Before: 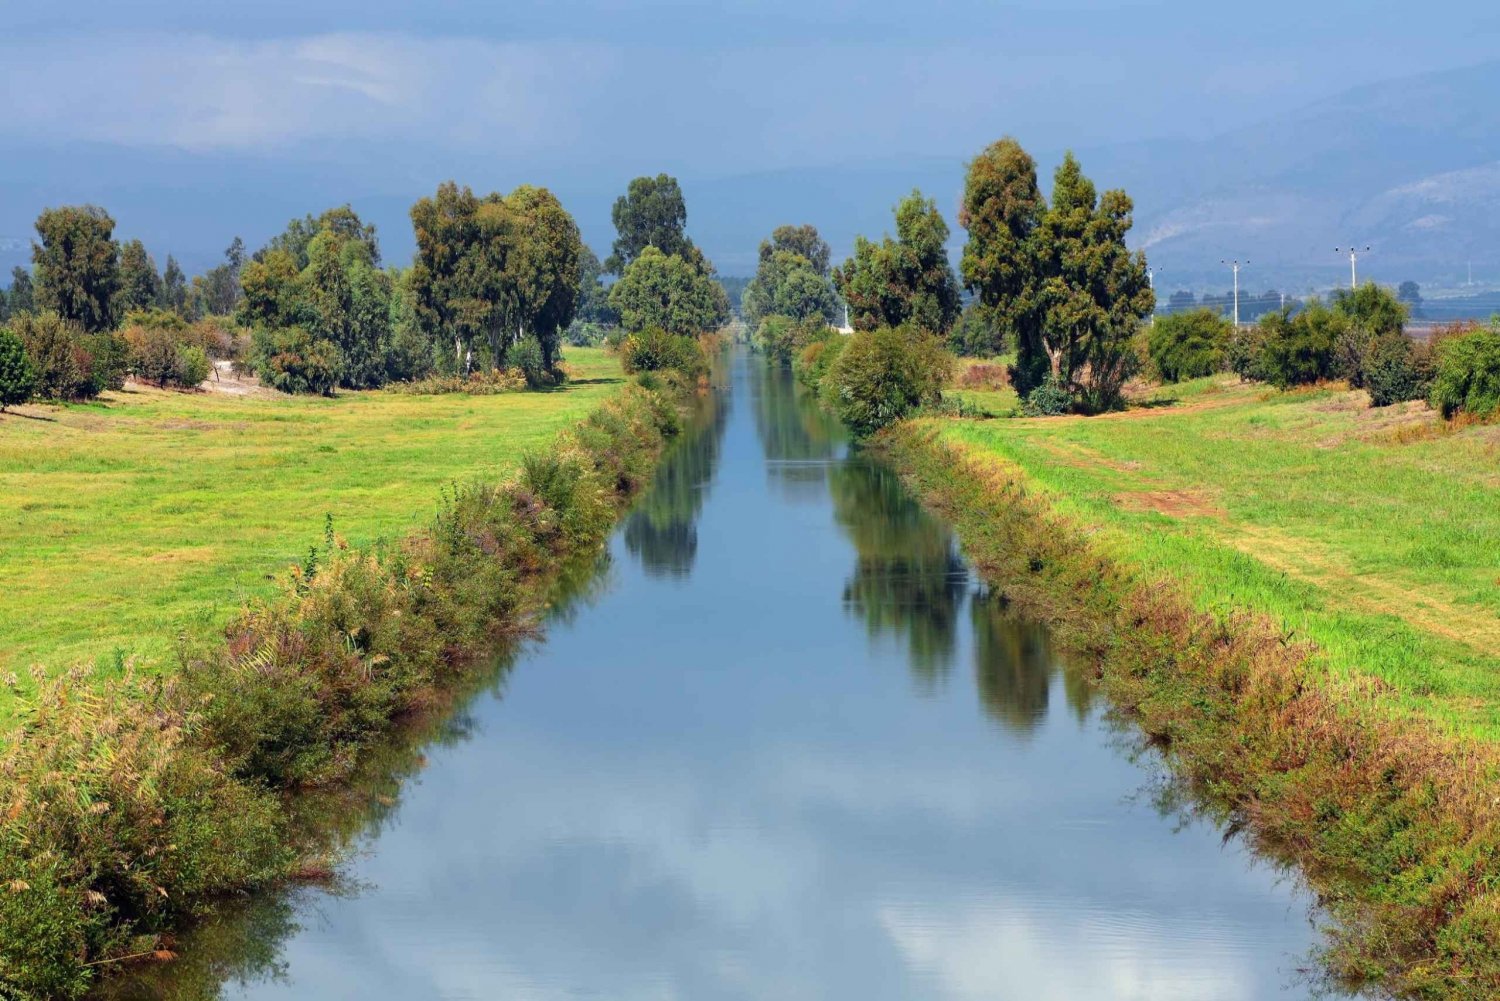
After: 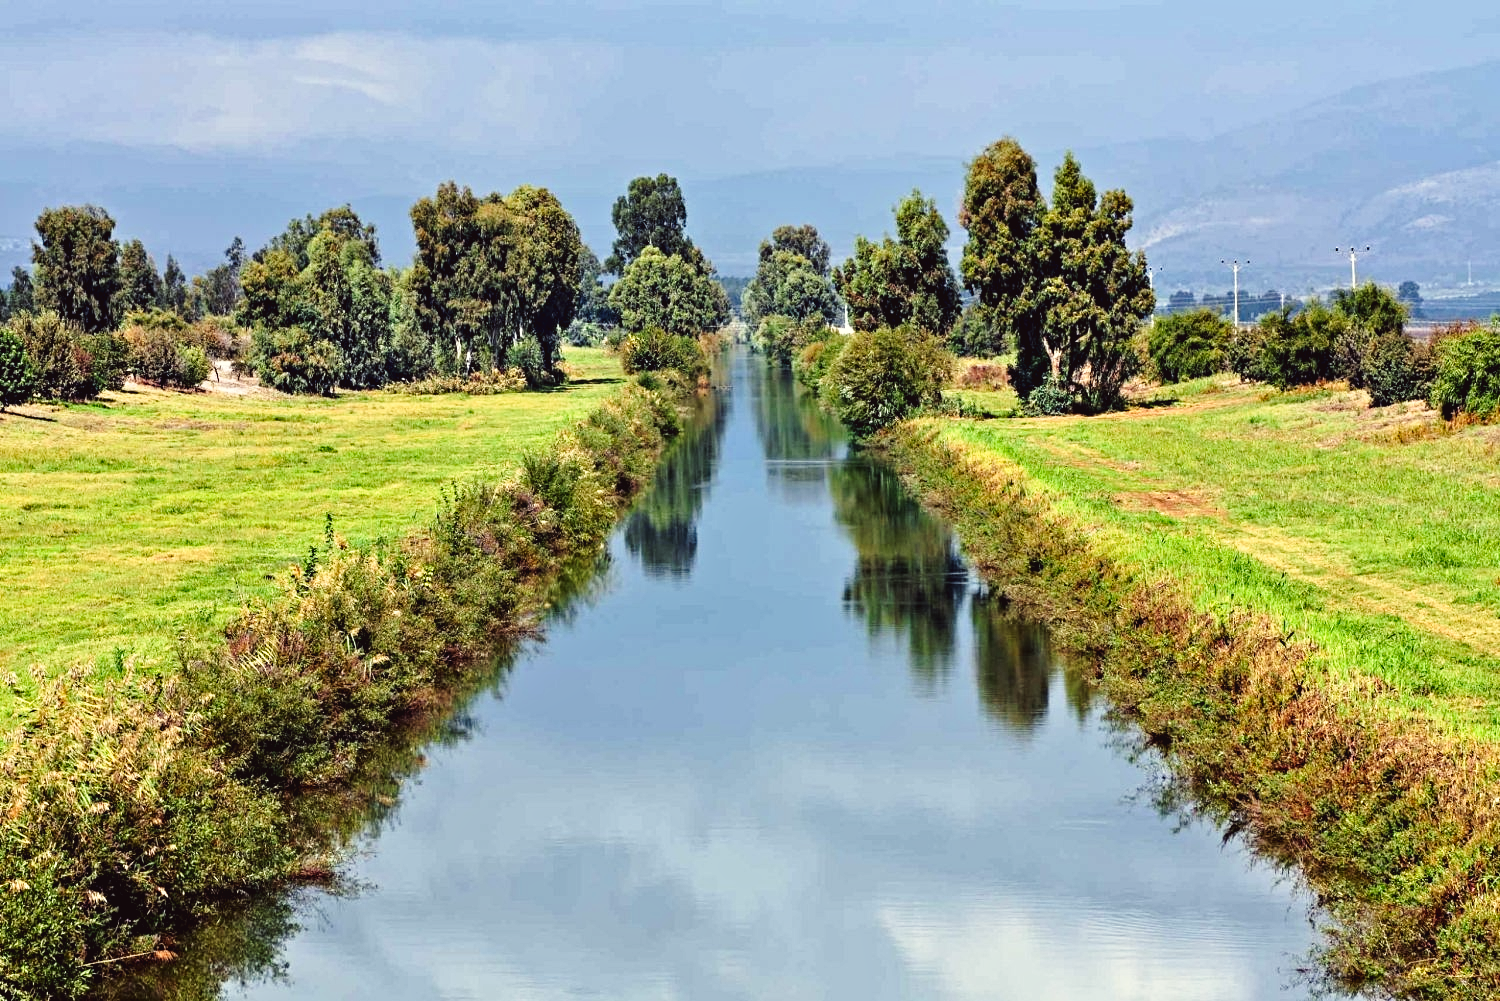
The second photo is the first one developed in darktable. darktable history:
tone curve: curves: ch0 [(0, 0.039) (0.104, 0.103) (0.273, 0.267) (0.448, 0.487) (0.704, 0.761) (0.886, 0.922) (0.994, 0.971)]; ch1 [(0, 0) (0.335, 0.298) (0.446, 0.413) (0.485, 0.487) (0.515, 0.503) (0.566, 0.563) (0.641, 0.655) (1, 1)]; ch2 [(0, 0) (0.314, 0.301) (0.421, 0.411) (0.502, 0.494) (0.528, 0.54) (0.557, 0.559) (0.612, 0.62) (0.722, 0.686) (1, 1)], preserve colors none
color correction: highlights a* -0.932, highlights b* 4.6, shadows a* 3.66
shadows and highlights: shadows -29.09, highlights 29.79
contrast equalizer: y [[0.5, 0.542, 0.583, 0.625, 0.667, 0.708], [0.5 ×6], [0.5 ×6], [0 ×6], [0 ×6]]
